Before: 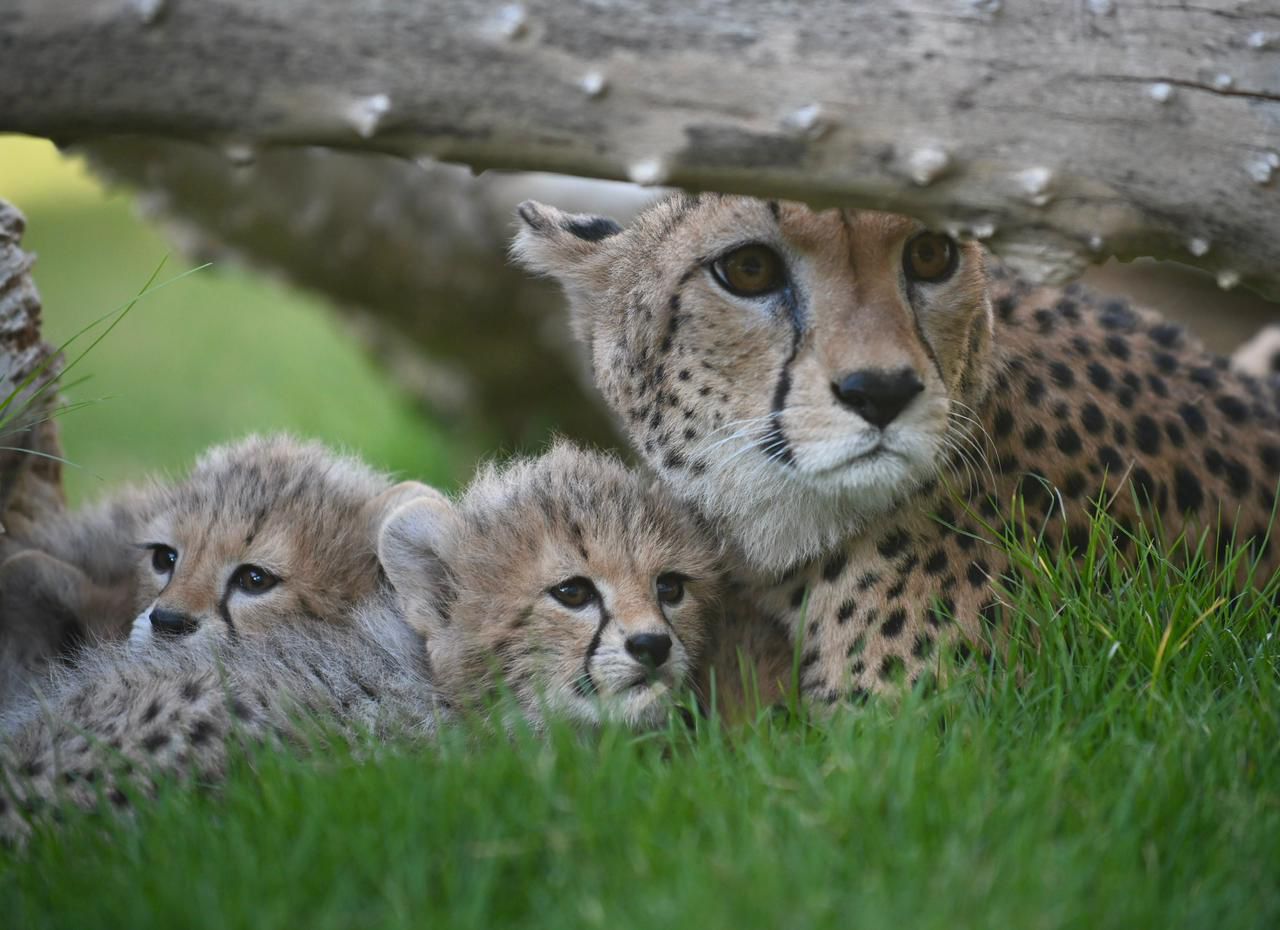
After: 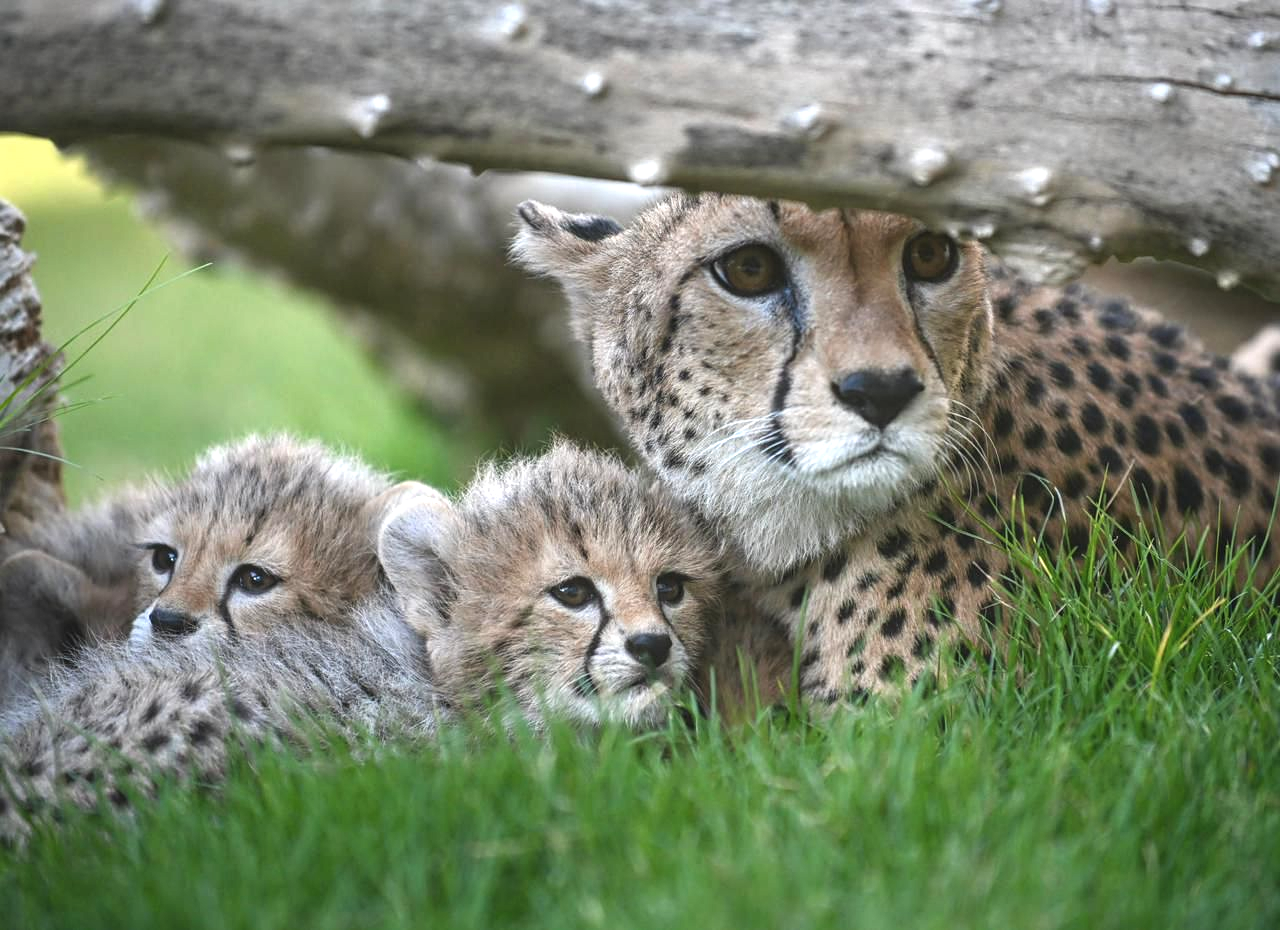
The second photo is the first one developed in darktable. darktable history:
local contrast: detail 130%
sharpen: amount 0.205
exposure: black level correction -0.005, exposure 0.622 EV, compensate highlight preservation false
